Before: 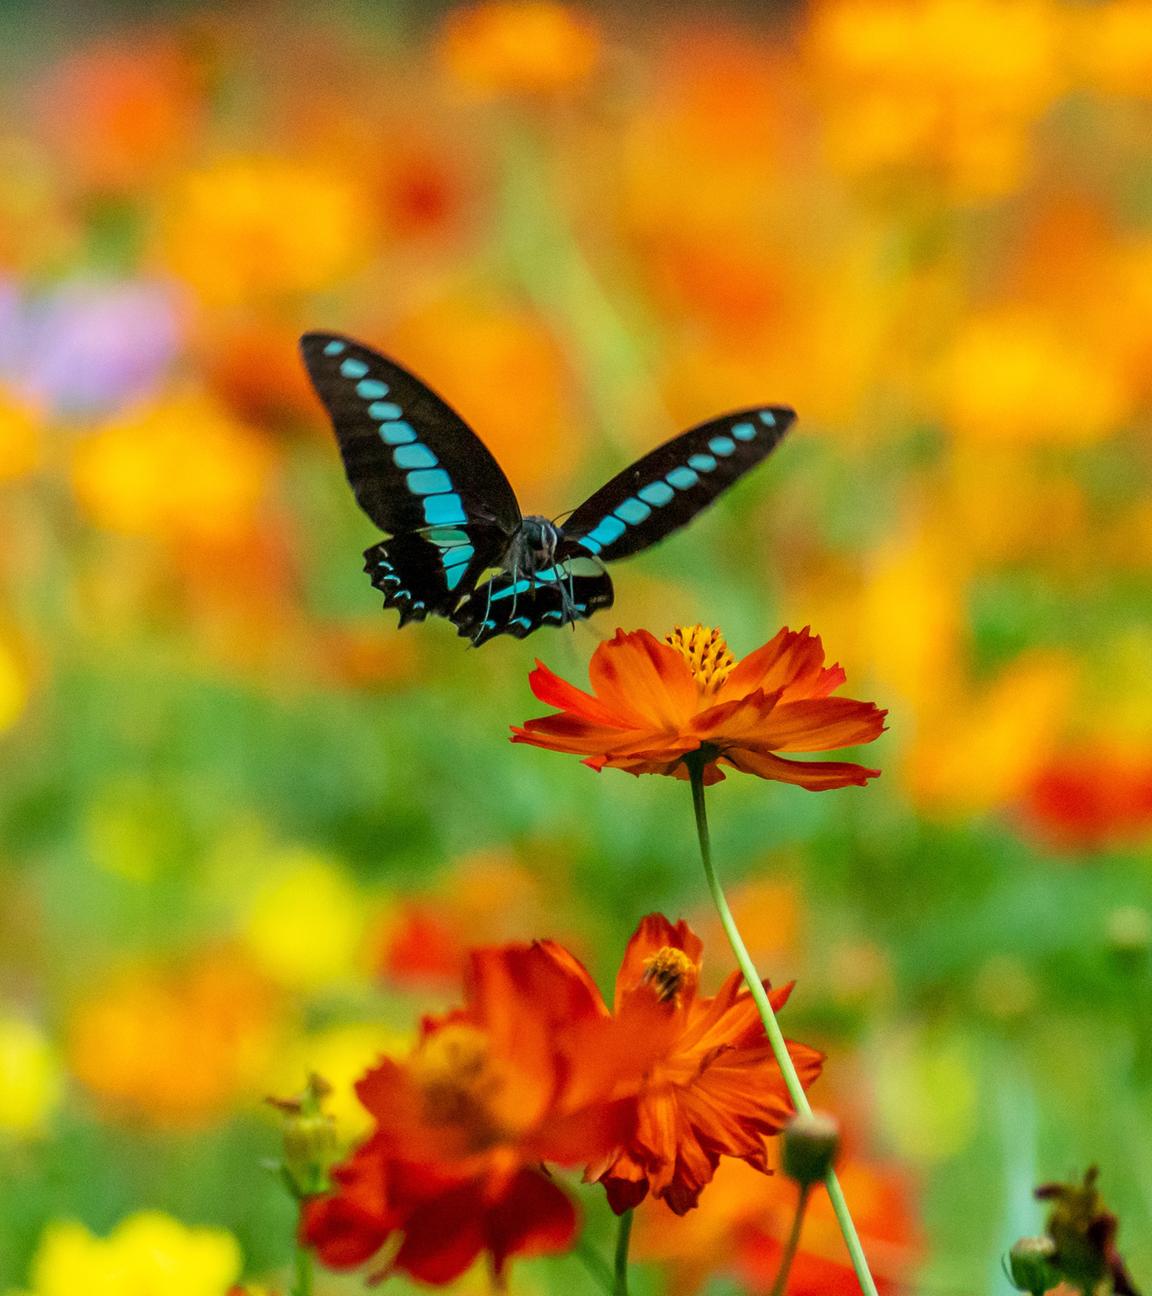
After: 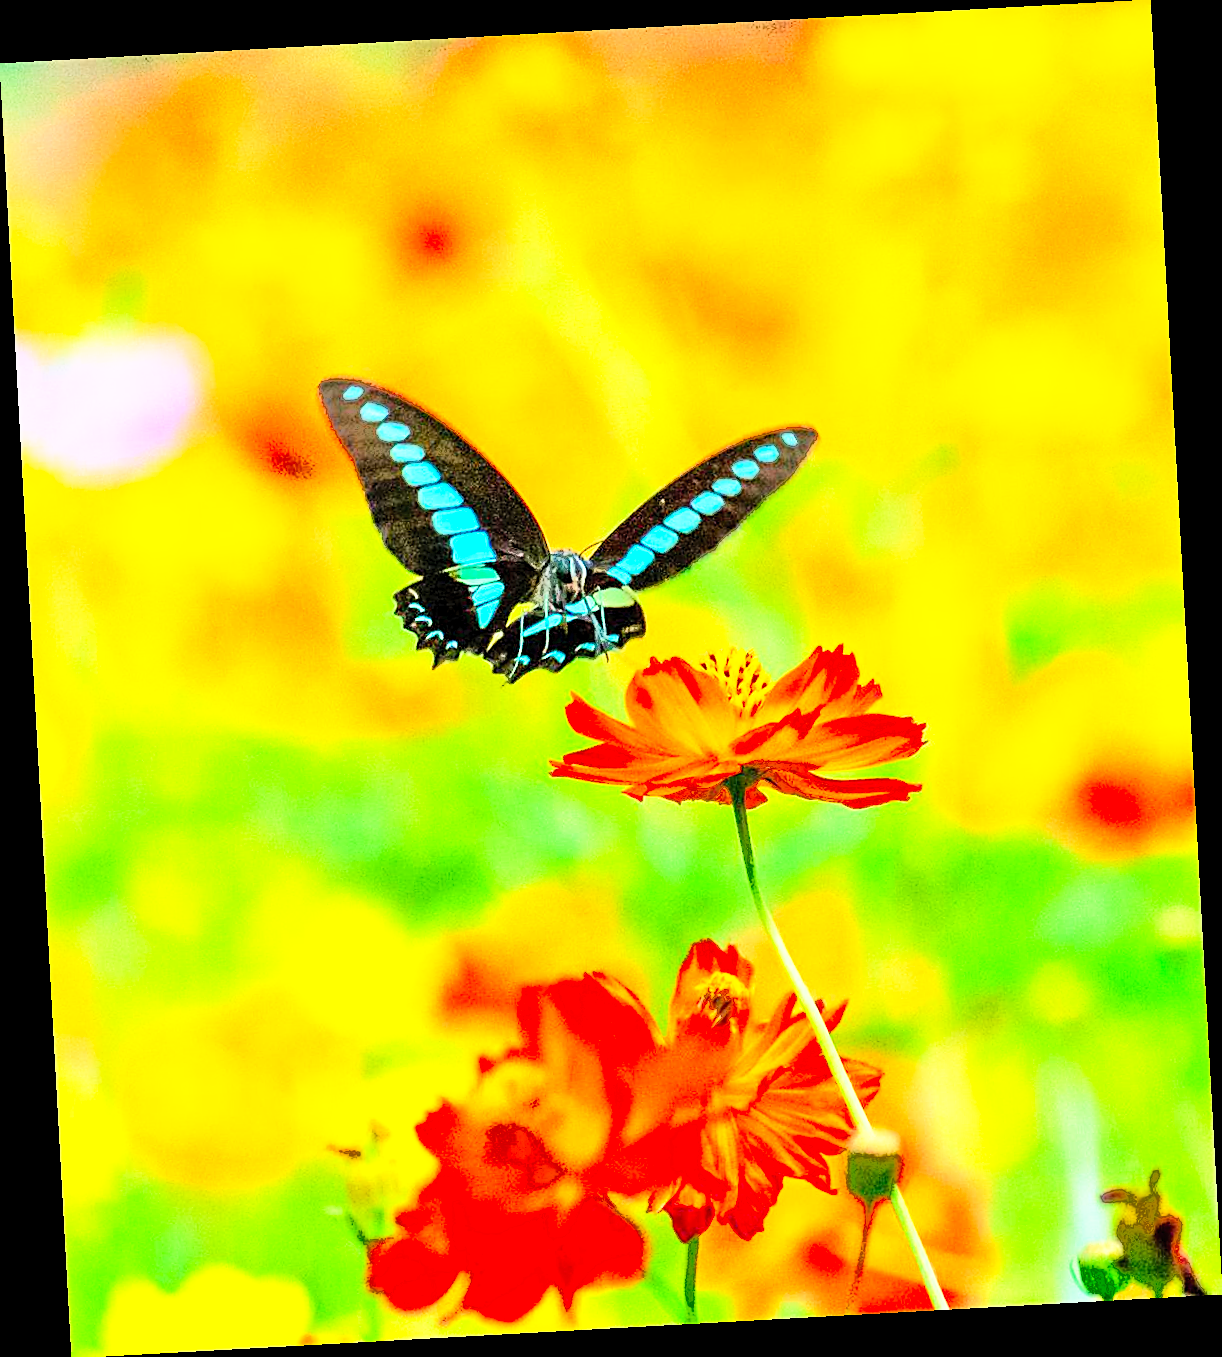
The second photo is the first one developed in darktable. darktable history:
exposure: black level correction 0.001, exposure 0.5 EV, compensate exposure bias true, compensate highlight preservation false
contrast brightness saturation: contrast 0.24, brightness 0.26, saturation 0.39
rotate and perspective: rotation -3.18°, automatic cropping off
sharpen: on, module defaults
fill light: exposure -0.73 EV, center 0.69, width 2.2
base curve: curves: ch0 [(0, 0) (0.579, 0.807) (1, 1)], preserve colors none
tone equalizer: -7 EV 0.15 EV, -6 EV 0.6 EV, -5 EV 1.15 EV, -4 EV 1.33 EV, -3 EV 1.15 EV, -2 EV 0.6 EV, -1 EV 0.15 EV, mask exposure compensation -0.5 EV
